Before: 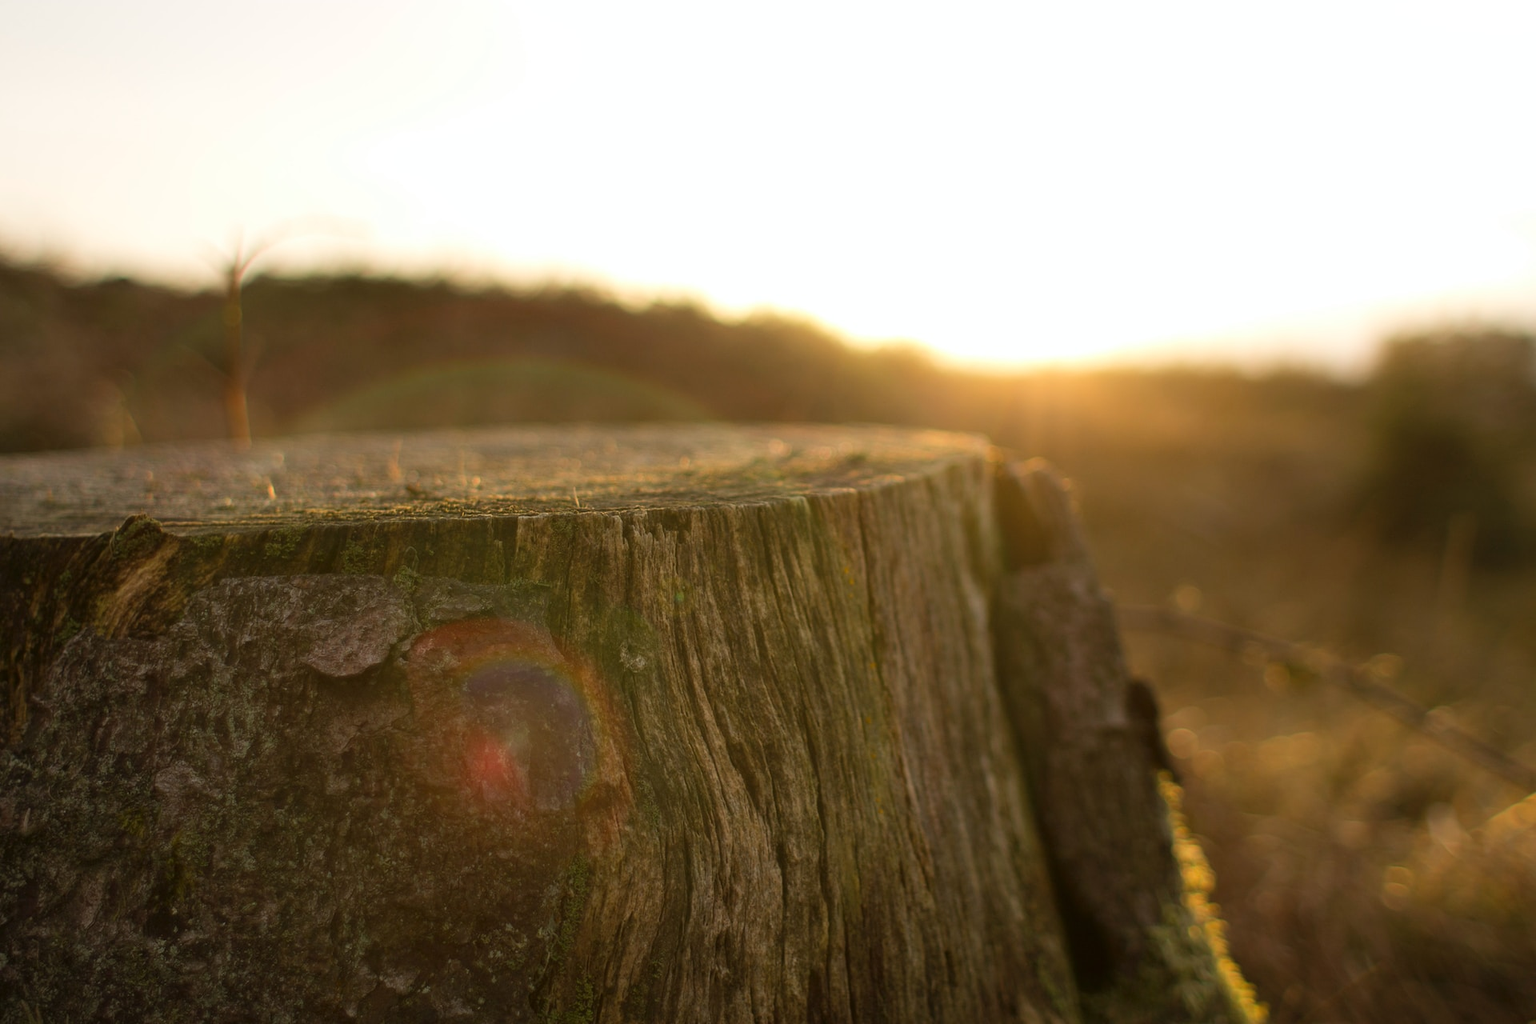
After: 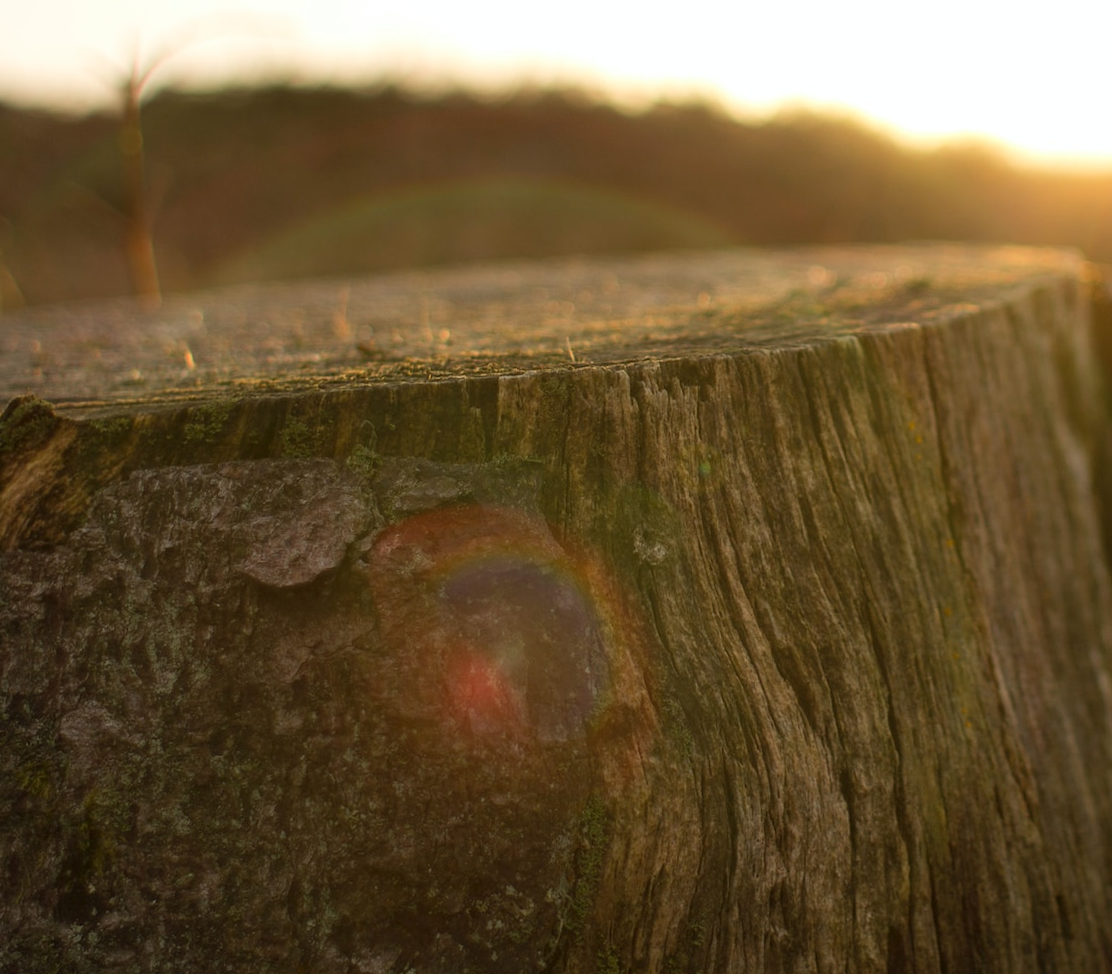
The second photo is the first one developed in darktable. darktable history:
crop: left 8.966%, top 23.852%, right 34.699%, bottom 4.703%
rotate and perspective: rotation -2.56°, automatic cropping off
